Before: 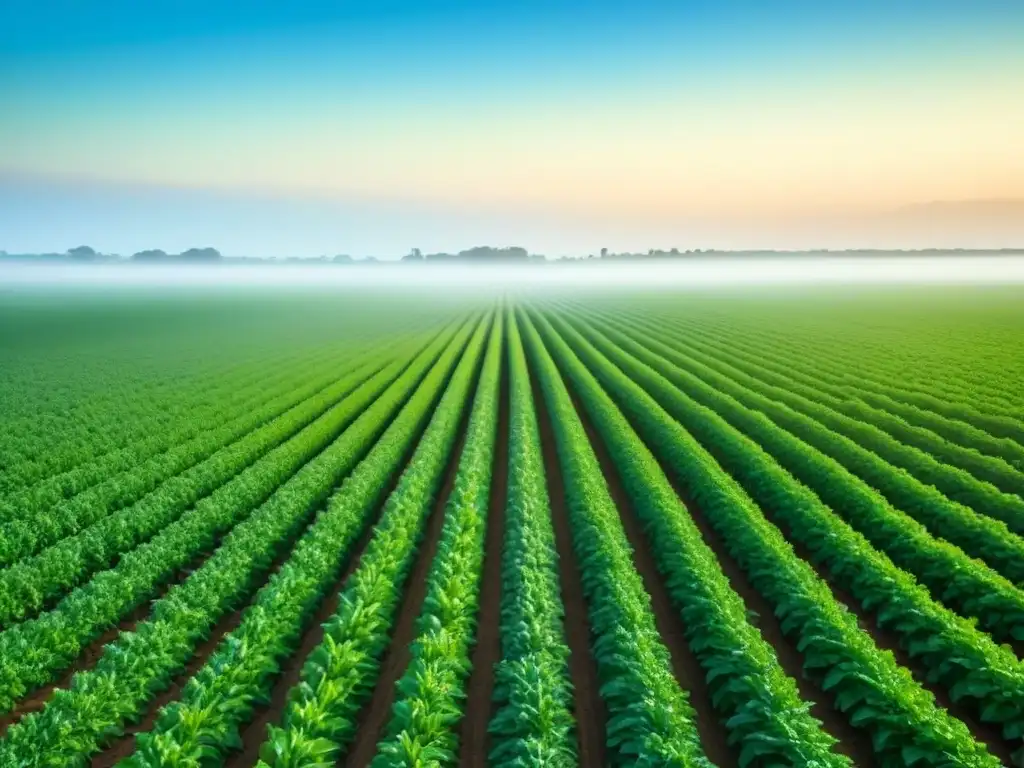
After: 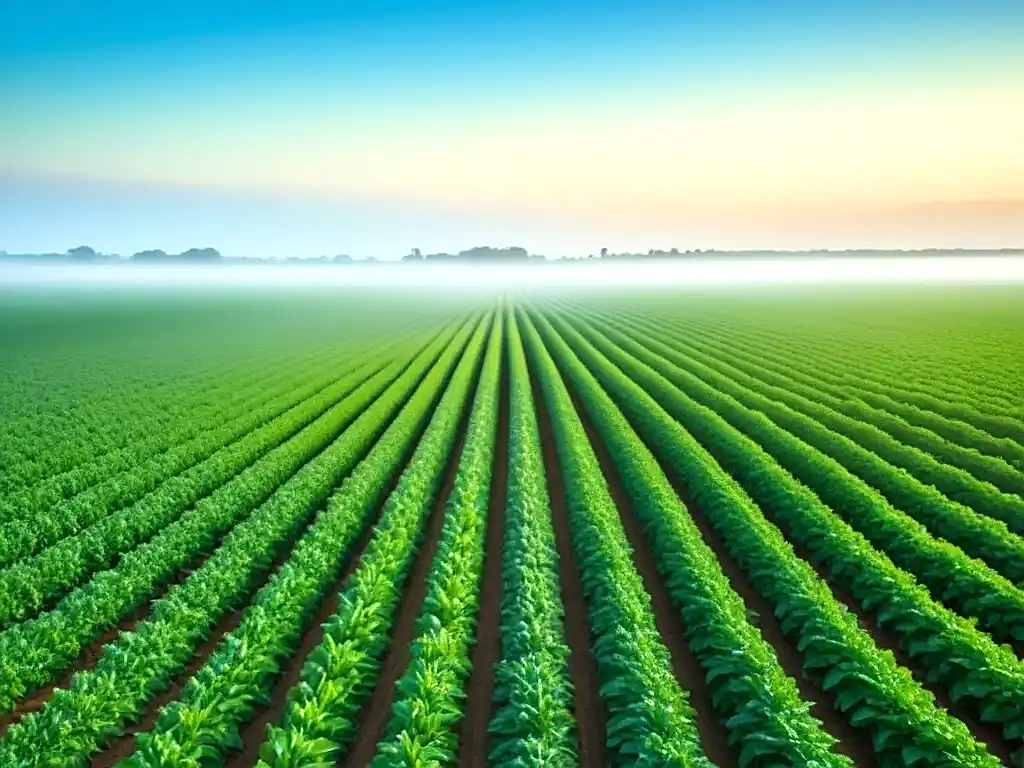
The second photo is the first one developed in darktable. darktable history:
sharpen: on, module defaults
exposure: exposure 0.219 EV, compensate highlight preservation false
